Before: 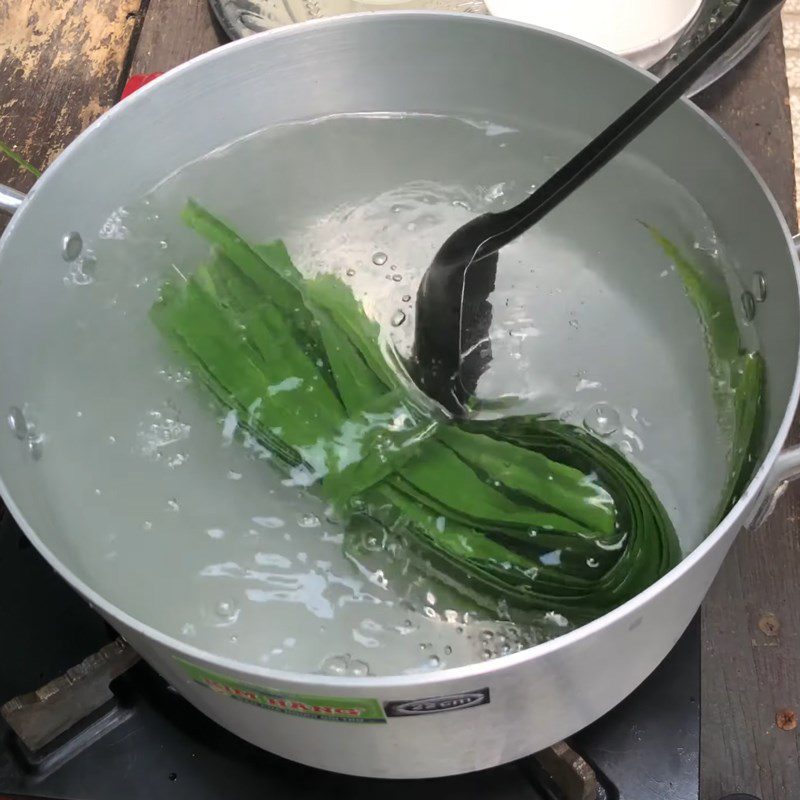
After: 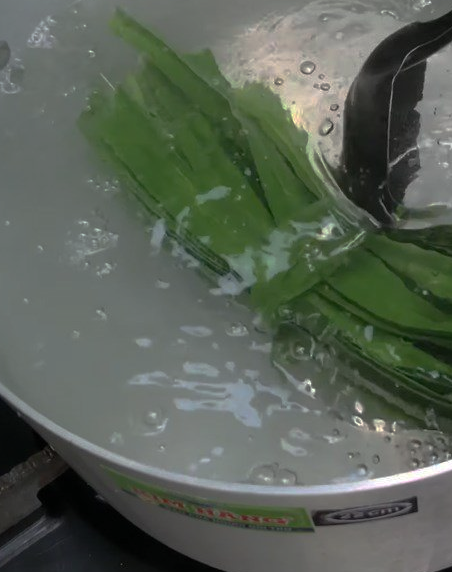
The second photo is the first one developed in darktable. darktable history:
base curve: curves: ch0 [(0, 0) (0.826, 0.587) (1, 1)], preserve colors none
crop: left 9.092%, top 23.903%, right 34.396%, bottom 4.496%
